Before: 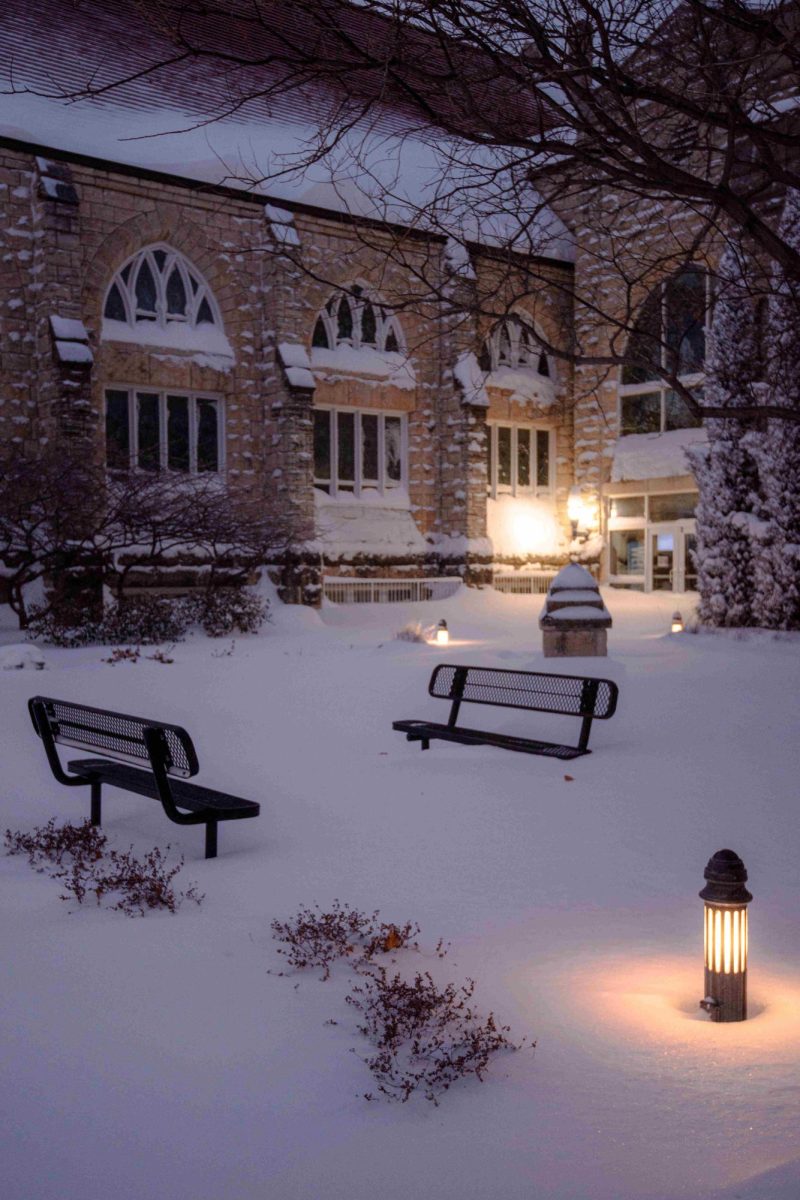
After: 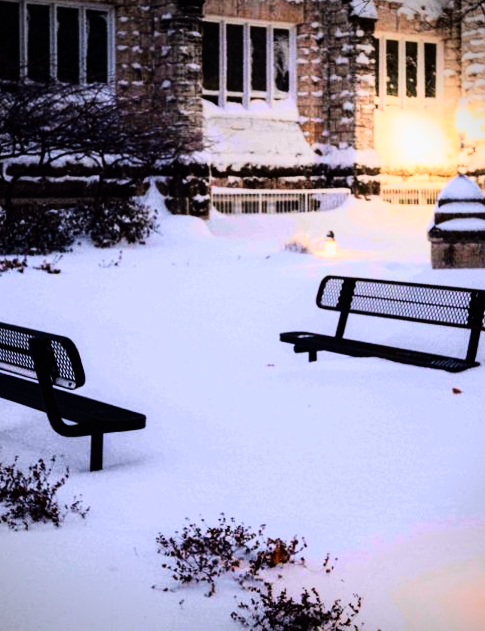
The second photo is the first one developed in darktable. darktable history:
crop: left 13.312%, top 31.28%, right 24.627%, bottom 15.582%
tone curve: curves: ch0 [(0, 0.011) (0.139, 0.106) (0.295, 0.271) (0.499, 0.523) (0.739, 0.782) (0.857, 0.879) (1, 0.967)]; ch1 [(0, 0) (0.272, 0.249) (0.388, 0.385) (0.469, 0.456) (0.495, 0.497) (0.524, 0.518) (0.602, 0.623) (0.725, 0.779) (1, 1)]; ch2 [(0, 0) (0.125, 0.089) (0.353, 0.329) (0.443, 0.408) (0.502, 0.499) (0.548, 0.549) (0.608, 0.635) (1, 1)], color space Lab, independent channels, preserve colors none
vignetting: on, module defaults
rgb curve: curves: ch0 [(0, 0) (0.21, 0.15) (0.24, 0.21) (0.5, 0.75) (0.75, 0.96) (0.89, 0.99) (1, 1)]; ch1 [(0, 0.02) (0.21, 0.13) (0.25, 0.2) (0.5, 0.67) (0.75, 0.9) (0.89, 0.97) (1, 1)]; ch2 [(0, 0.02) (0.21, 0.13) (0.25, 0.2) (0.5, 0.67) (0.75, 0.9) (0.89, 0.97) (1, 1)], compensate middle gray true
local contrast: highlights 100%, shadows 100%, detail 120%, midtone range 0.2
rotate and perspective: rotation 0.226°, lens shift (vertical) -0.042, crop left 0.023, crop right 0.982, crop top 0.006, crop bottom 0.994
